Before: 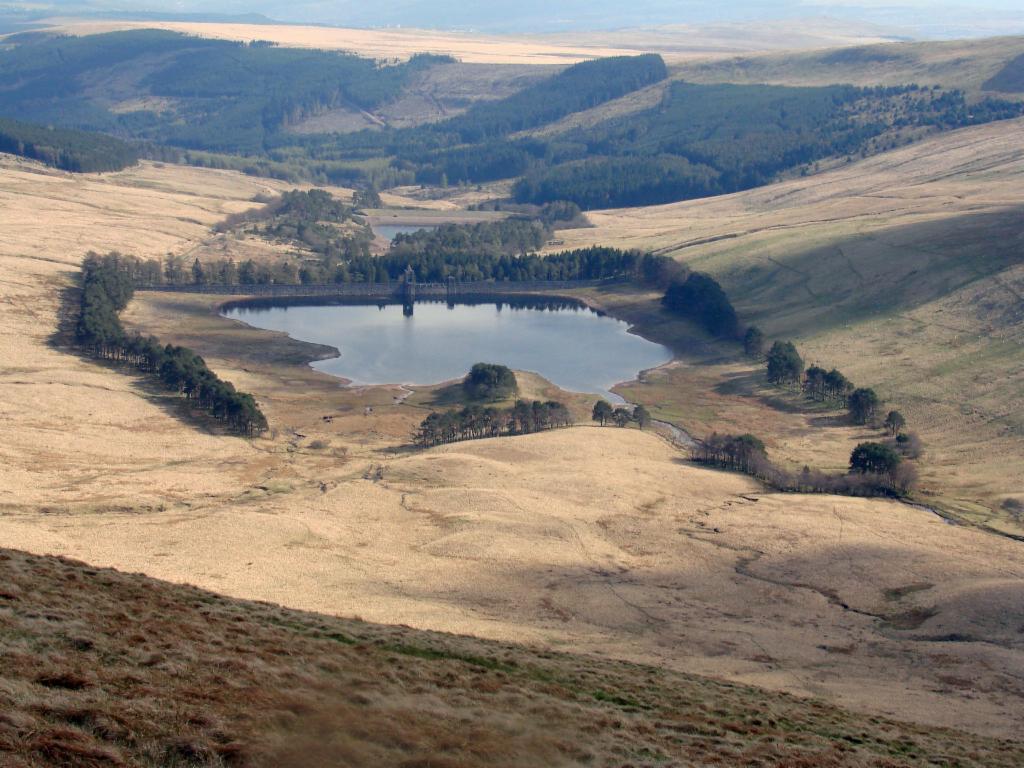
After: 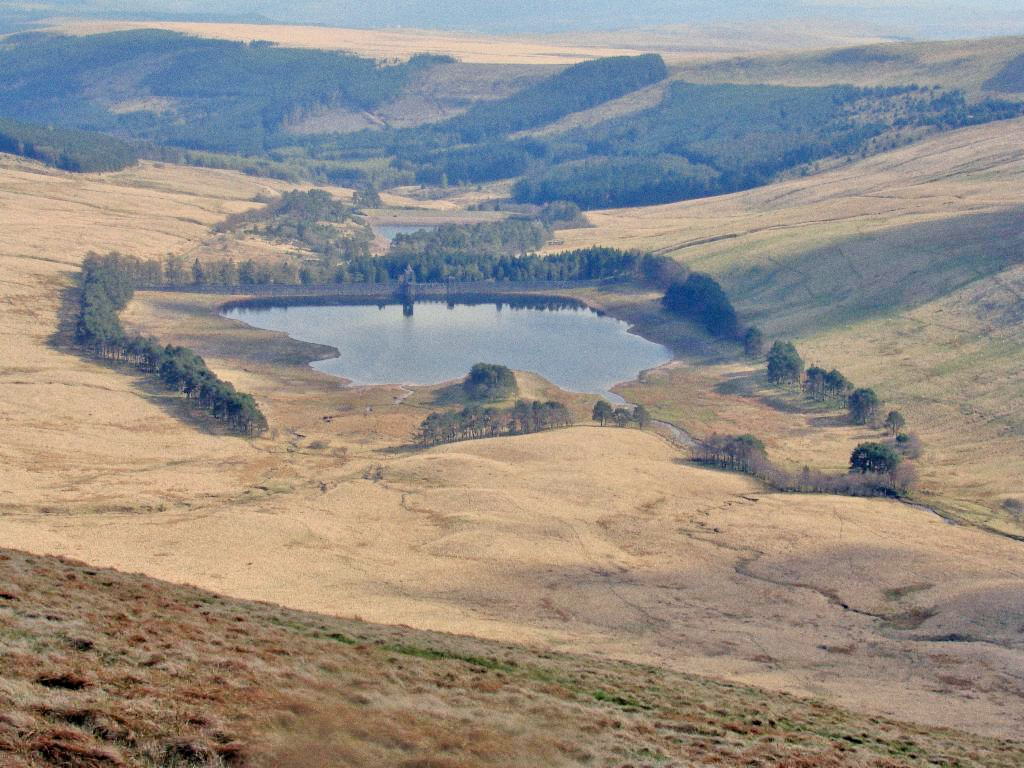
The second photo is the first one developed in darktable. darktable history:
tone equalizer: -7 EV 0.15 EV, -6 EV 0.6 EV, -5 EV 1.15 EV, -4 EV 1.33 EV, -3 EV 1.15 EV, -2 EV 0.6 EV, -1 EV 0.15 EV, mask exposure compensation -0.5 EV
filmic rgb: black relative exposure -15 EV, white relative exposure 3 EV, threshold 6 EV, target black luminance 0%, hardness 9.27, latitude 99%, contrast 0.912, shadows ↔ highlights balance 0.505%, add noise in highlights 0, color science v3 (2019), use custom middle-gray values true, iterations of high-quality reconstruction 0, contrast in highlights soft, enable highlight reconstruction true
grain: coarseness 0.09 ISO
